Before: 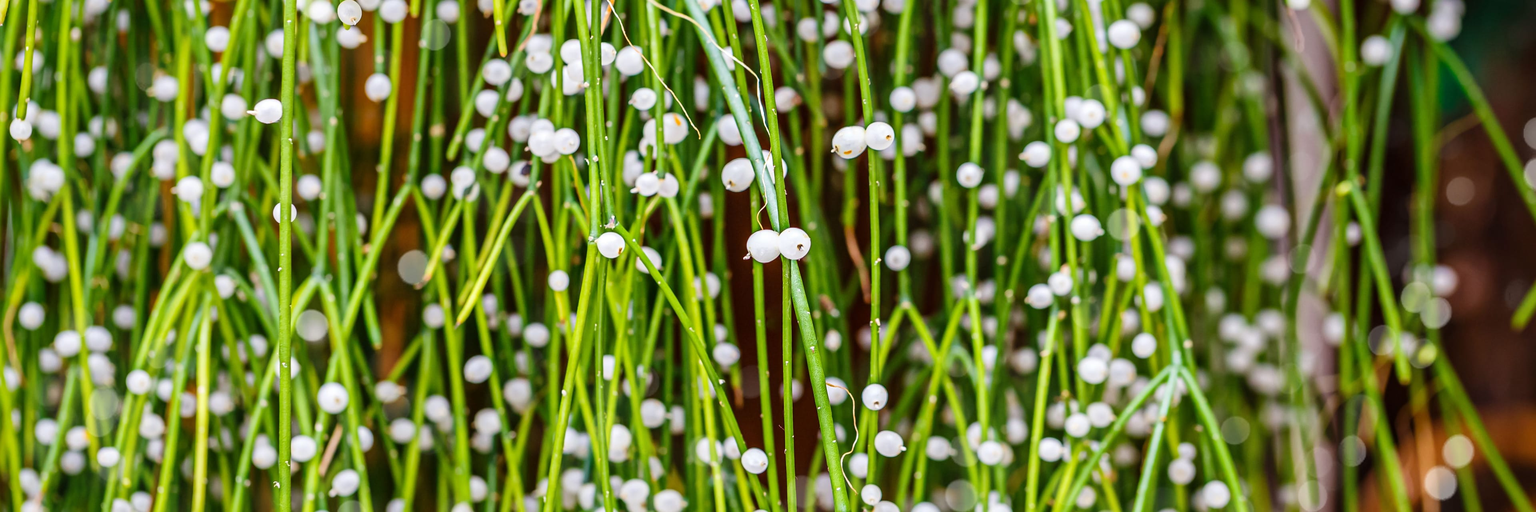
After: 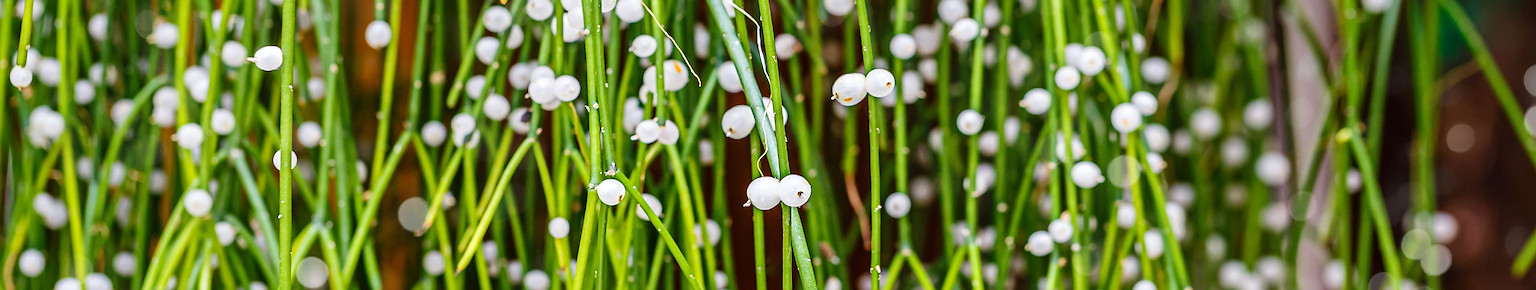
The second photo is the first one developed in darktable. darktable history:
sharpen: on, module defaults
crop and rotate: top 10.444%, bottom 32.846%
